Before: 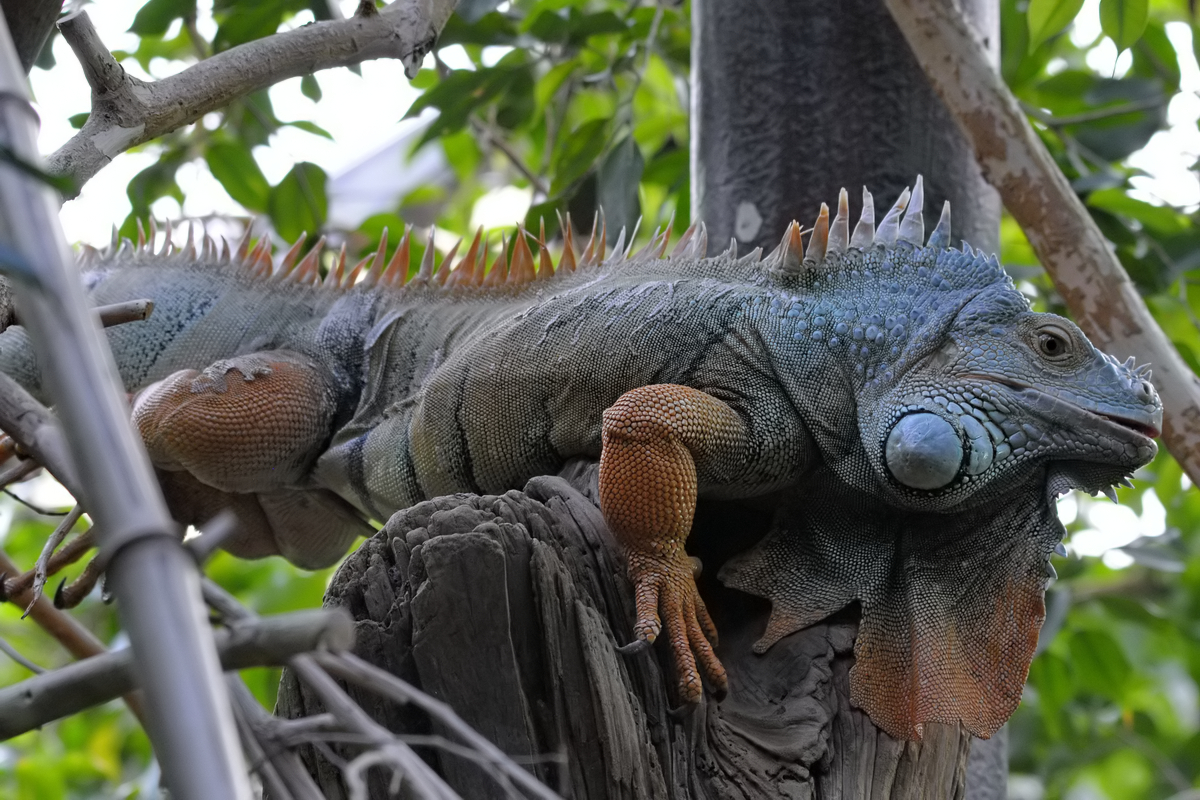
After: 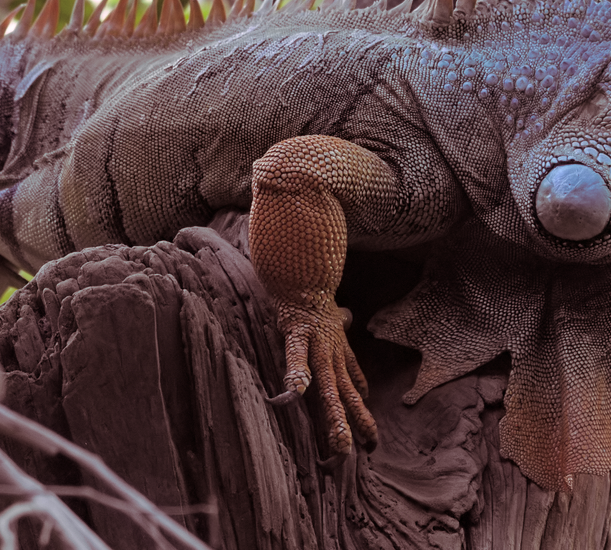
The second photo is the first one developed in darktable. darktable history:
split-toning: highlights › hue 298.8°, highlights › saturation 0.73, compress 41.76%
crop and rotate: left 29.237%, top 31.152%, right 19.807%
